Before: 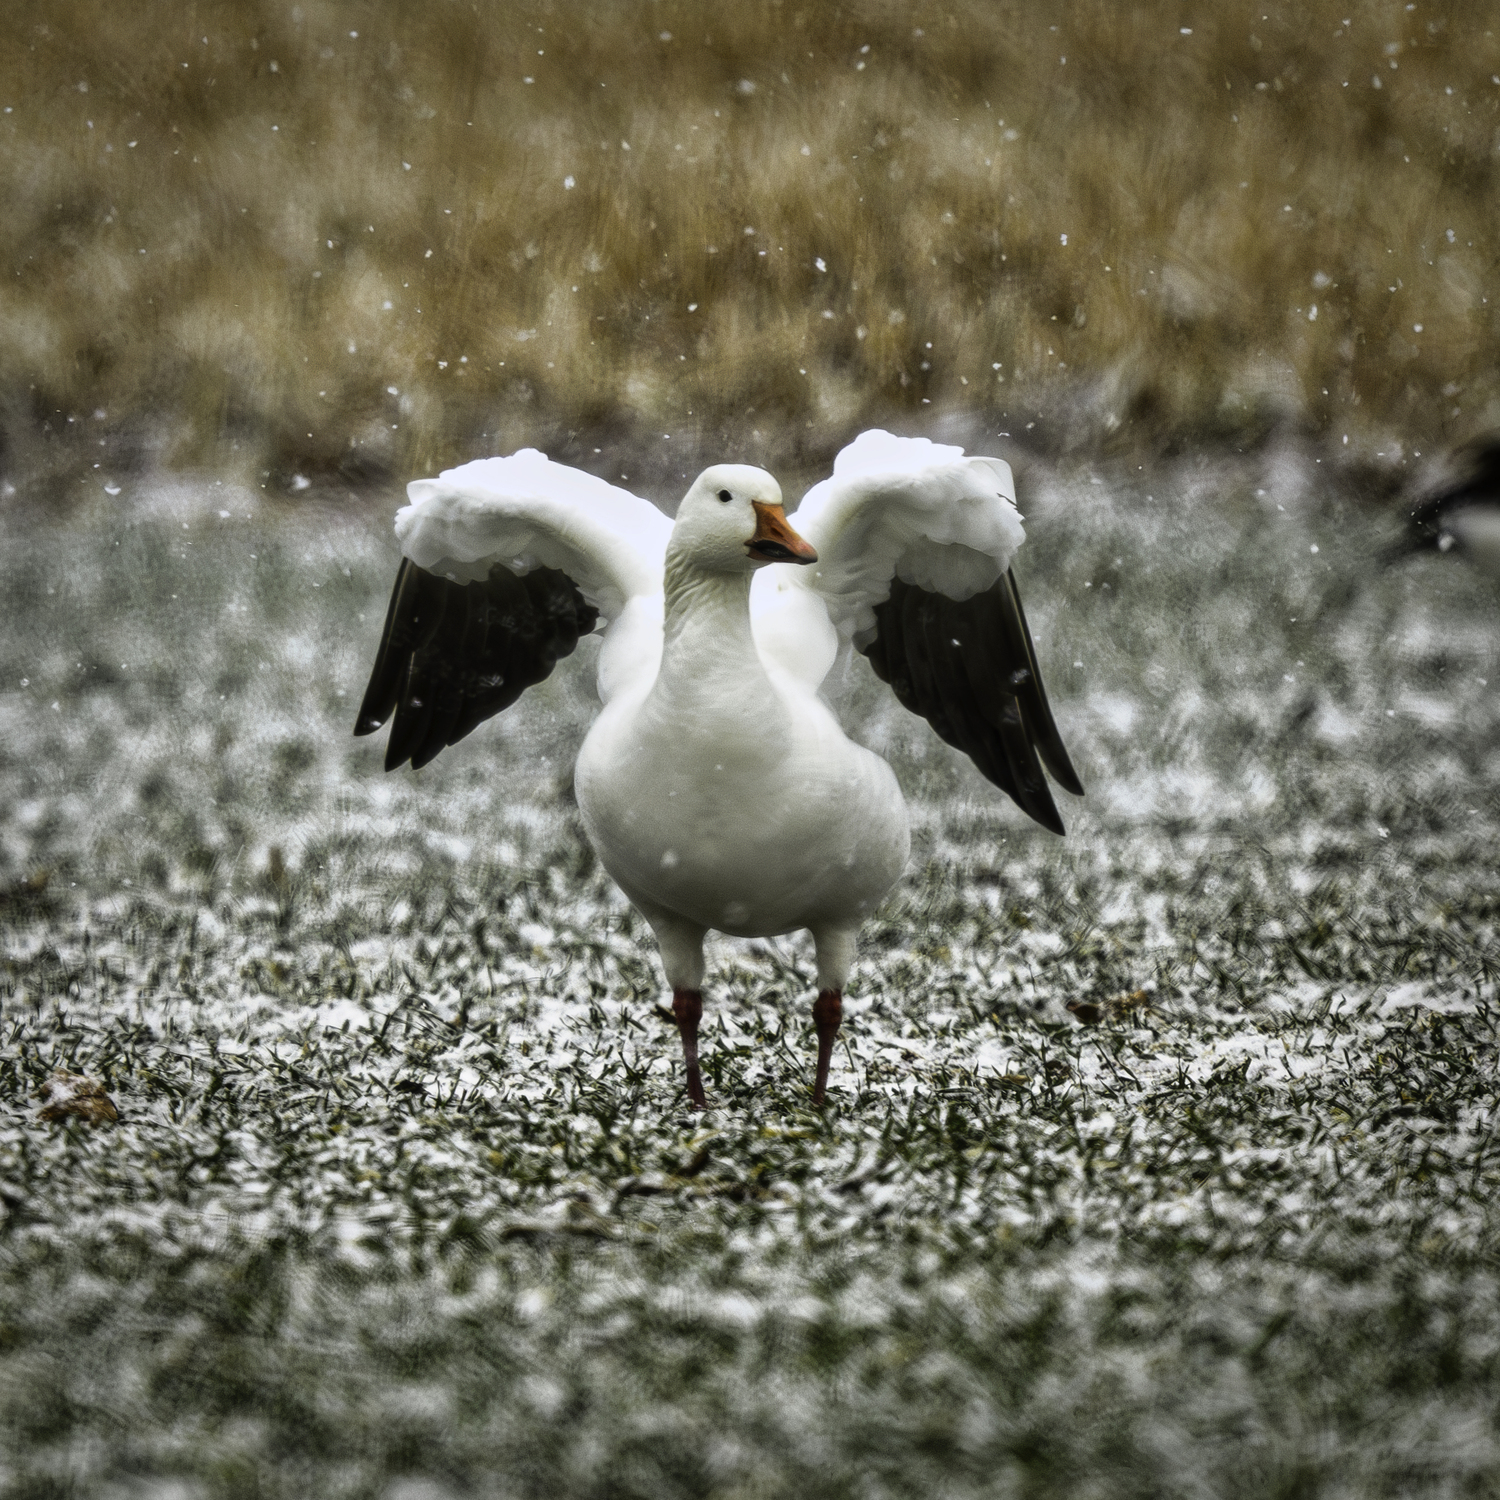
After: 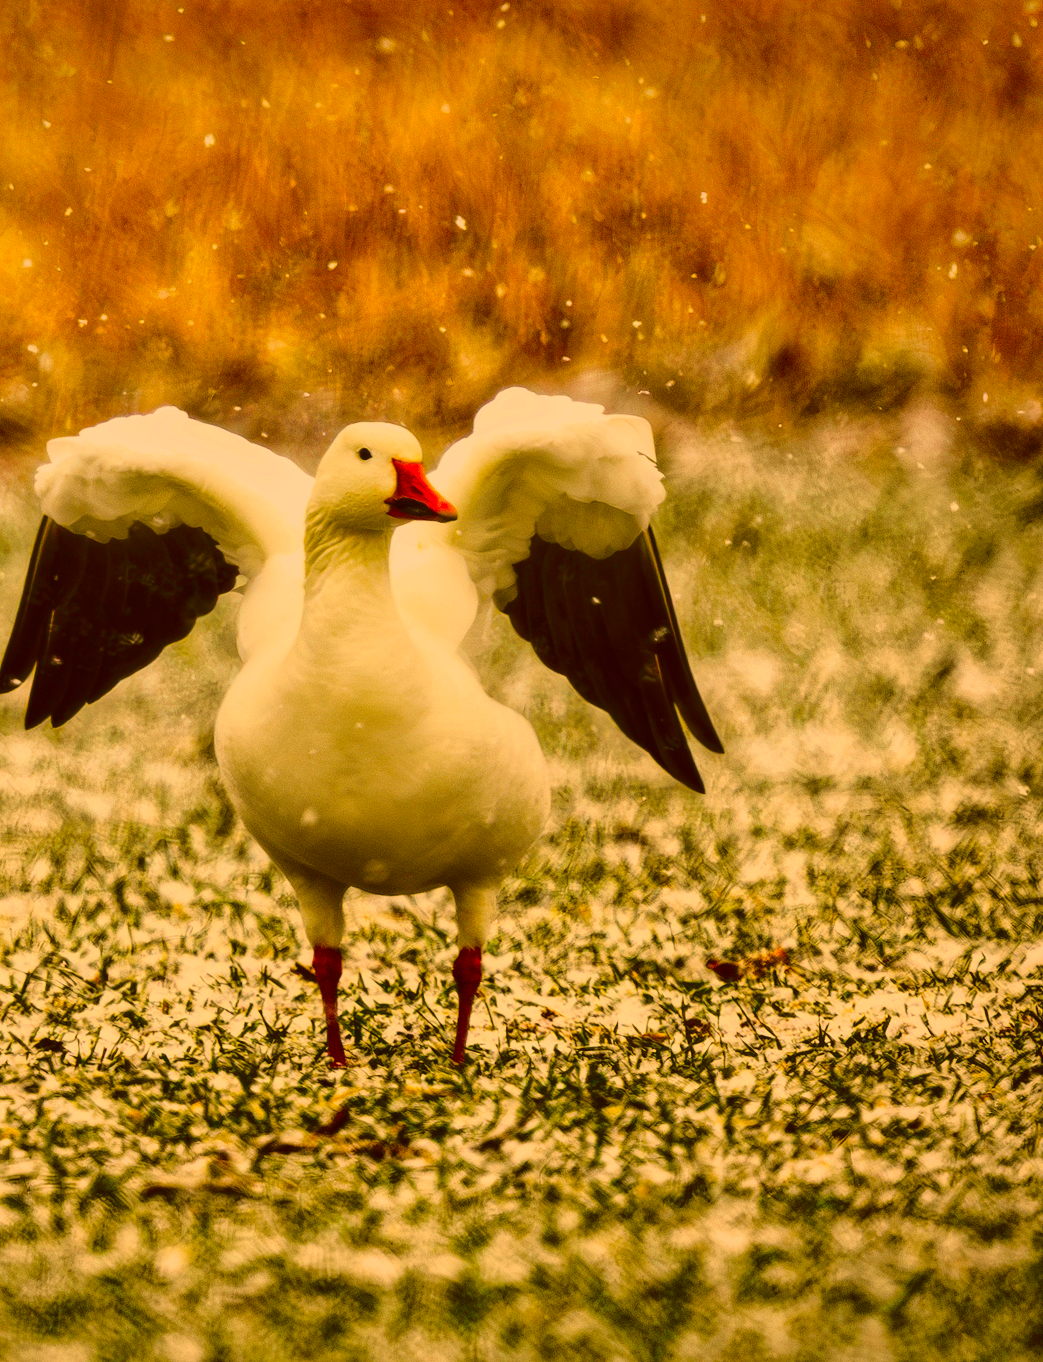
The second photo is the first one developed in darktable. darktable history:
crop and rotate: left 24.034%, top 2.838%, right 6.406%, bottom 6.299%
color correction: highlights a* 10.44, highlights b* 30.04, shadows a* 2.73, shadows b* 17.51, saturation 1.72
tone curve: curves: ch0 [(0, 0.019) (0.204, 0.162) (0.491, 0.519) (0.748, 0.765) (1, 0.919)]; ch1 [(0, 0) (0.179, 0.173) (0.322, 0.32) (0.442, 0.447) (0.496, 0.504) (0.566, 0.585) (0.761, 0.803) (1, 1)]; ch2 [(0, 0) (0.434, 0.447) (0.483, 0.487) (0.555, 0.563) (0.697, 0.68) (1, 1)], color space Lab, independent channels, preserve colors none
